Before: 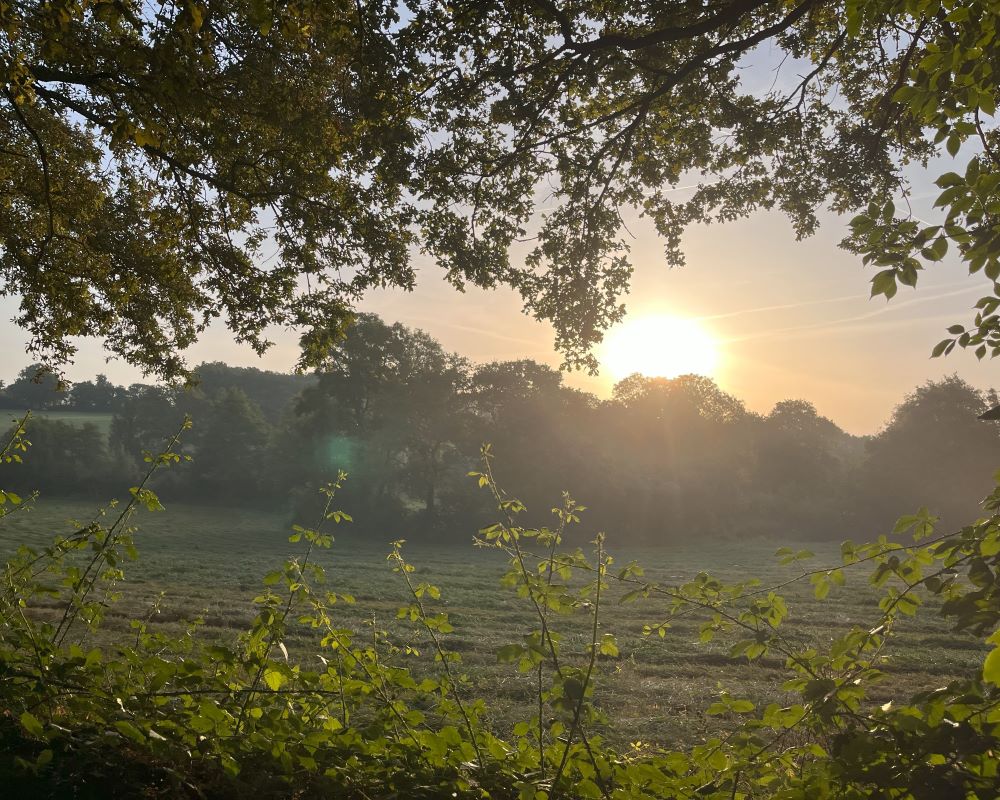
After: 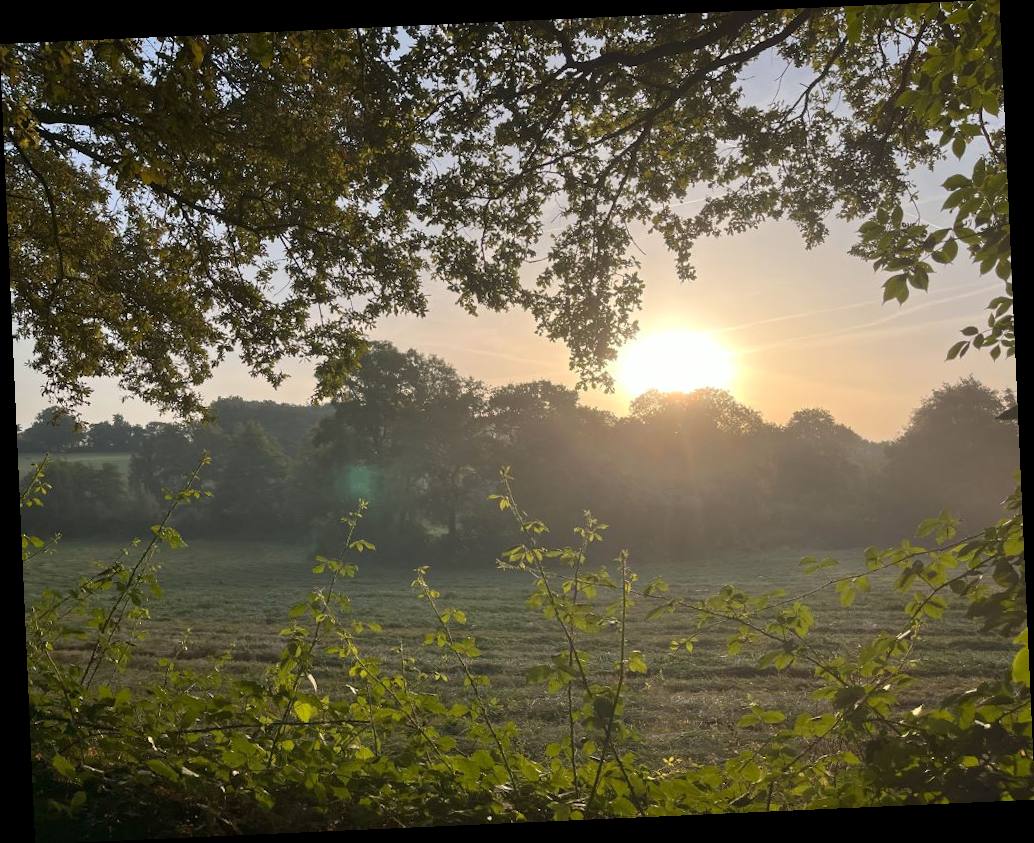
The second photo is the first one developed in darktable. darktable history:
rotate and perspective: rotation -2.56°, automatic cropping off
bloom: size 3%, threshold 100%, strength 0%
